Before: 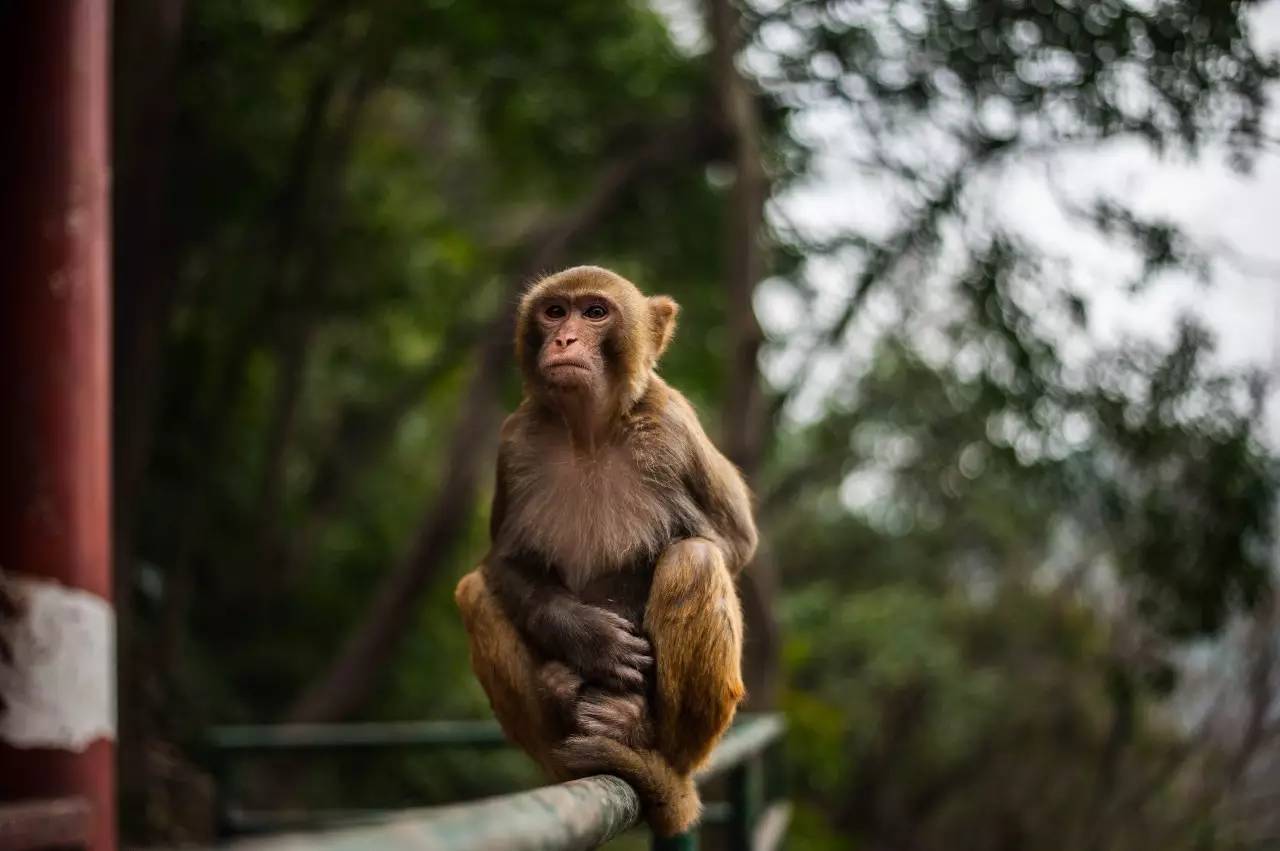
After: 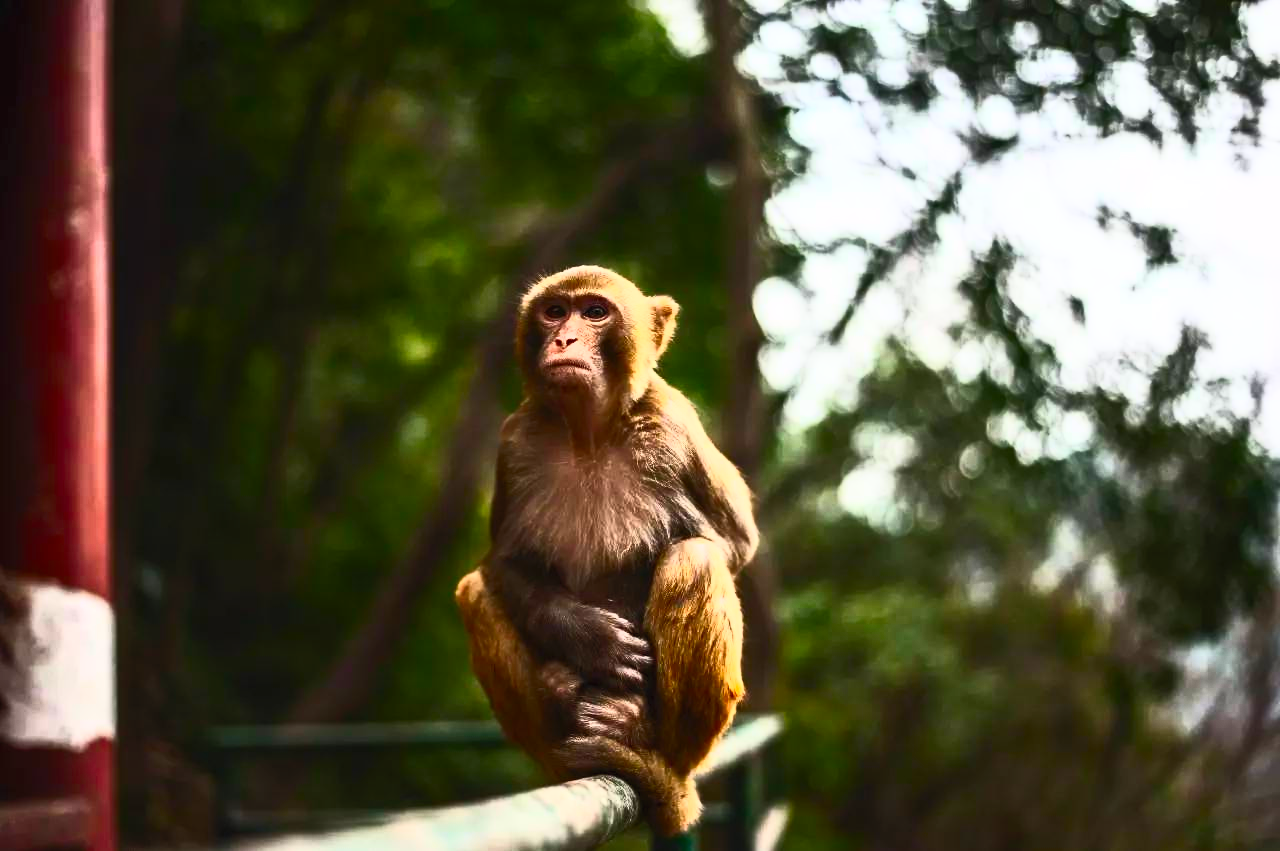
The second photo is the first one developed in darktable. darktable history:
contrast brightness saturation: contrast 0.837, brightness 0.586, saturation 0.572
